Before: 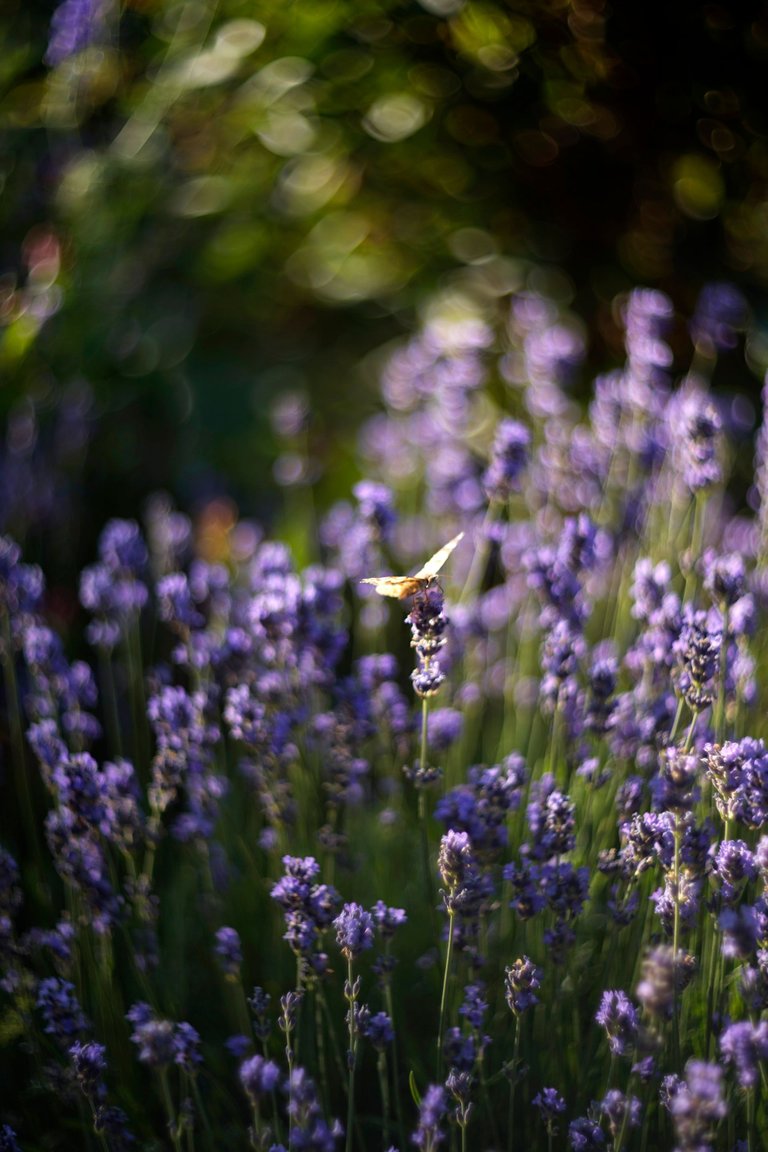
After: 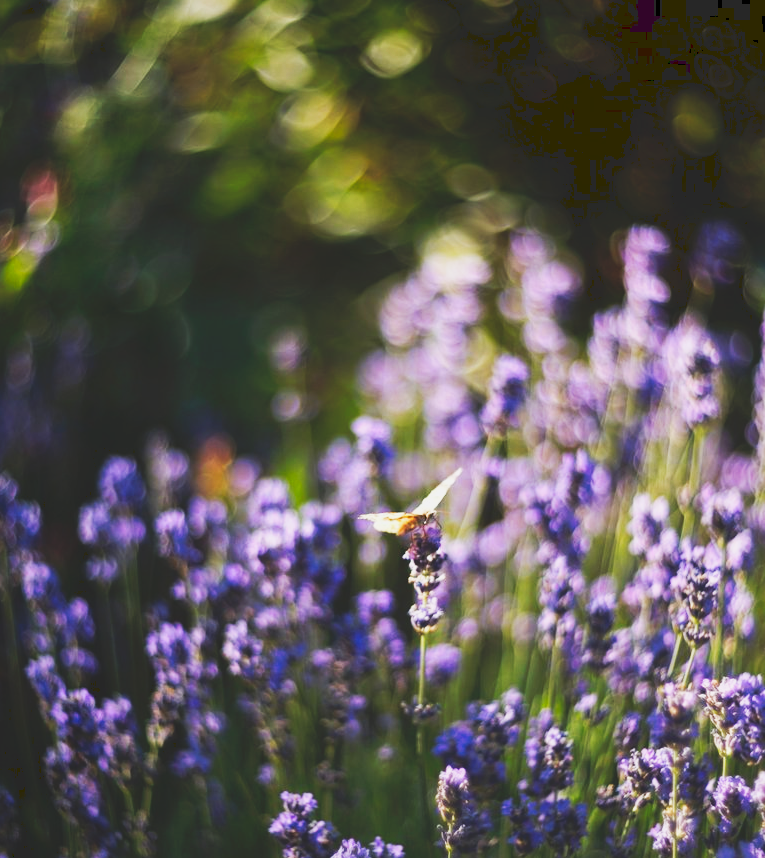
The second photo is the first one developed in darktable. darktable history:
exposure: exposure 0.135 EV, compensate exposure bias true, compensate highlight preservation false
crop: left 0.356%, top 5.566%, bottom 19.919%
contrast brightness saturation: saturation 0.127
tone curve: curves: ch0 [(0, 0) (0.003, 0.156) (0.011, 0.156) (0.025, 0.157) (0.044, 0.164) (0.069, 0.172) (0.1, 0.181) (0.136, 0.191) (0.177, 0.214) (0.224, 0.245) (0.277, 0.285) (0.335, 0.333) (0.399, 0.387) (0.468, 0.471) (0.543, 0.556) (0.623, 0.648) (0.709, 0.734) (0.801, 0.809) (0.898, 0.891) (1, 1)], preserve colors none
base curve: curves: ch0 [(0, 0) (0.088, 0.125) (0.176, 0.251) (0.354, 0.501) (0.613, 0.749) (1, 0.877)], preserve colors none
